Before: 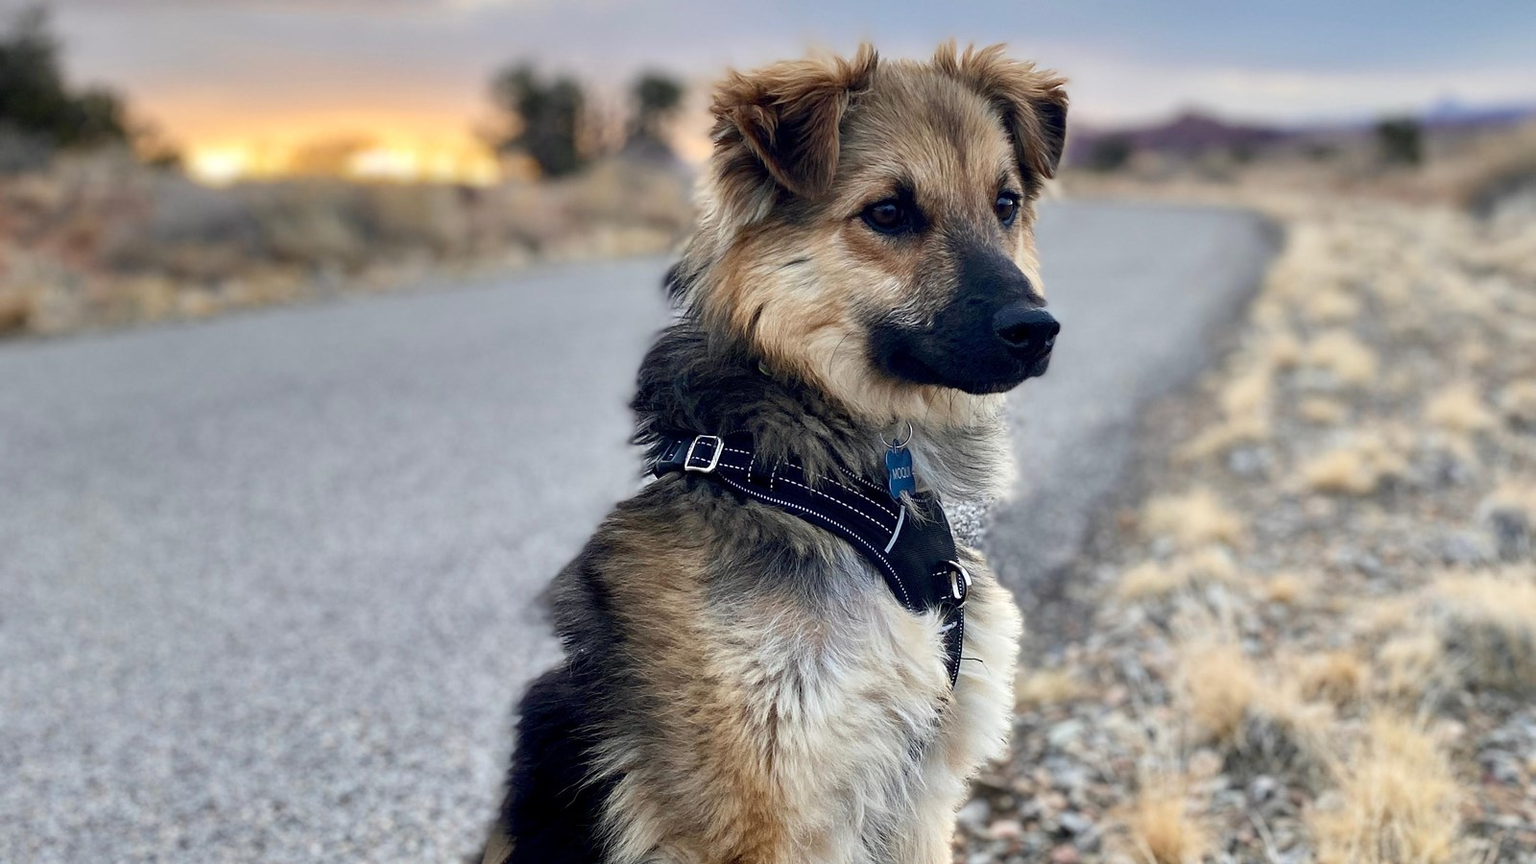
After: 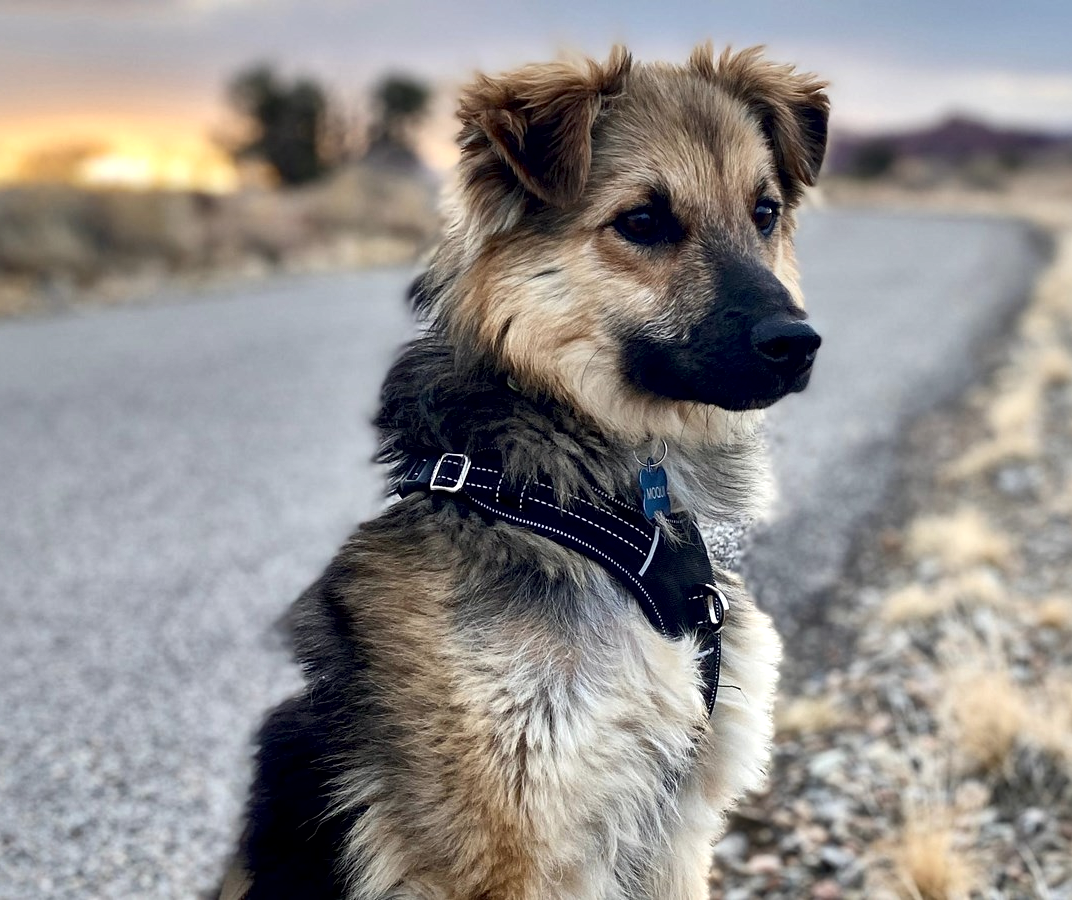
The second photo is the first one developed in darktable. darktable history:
crop and rotate: left 17.706%, right 15.251%
local contrast: mode bilateral grid, contrast 25, coarseness 59, detail 151%, midtone range 0.2
contrast brightness saturation: saturation -0.056
